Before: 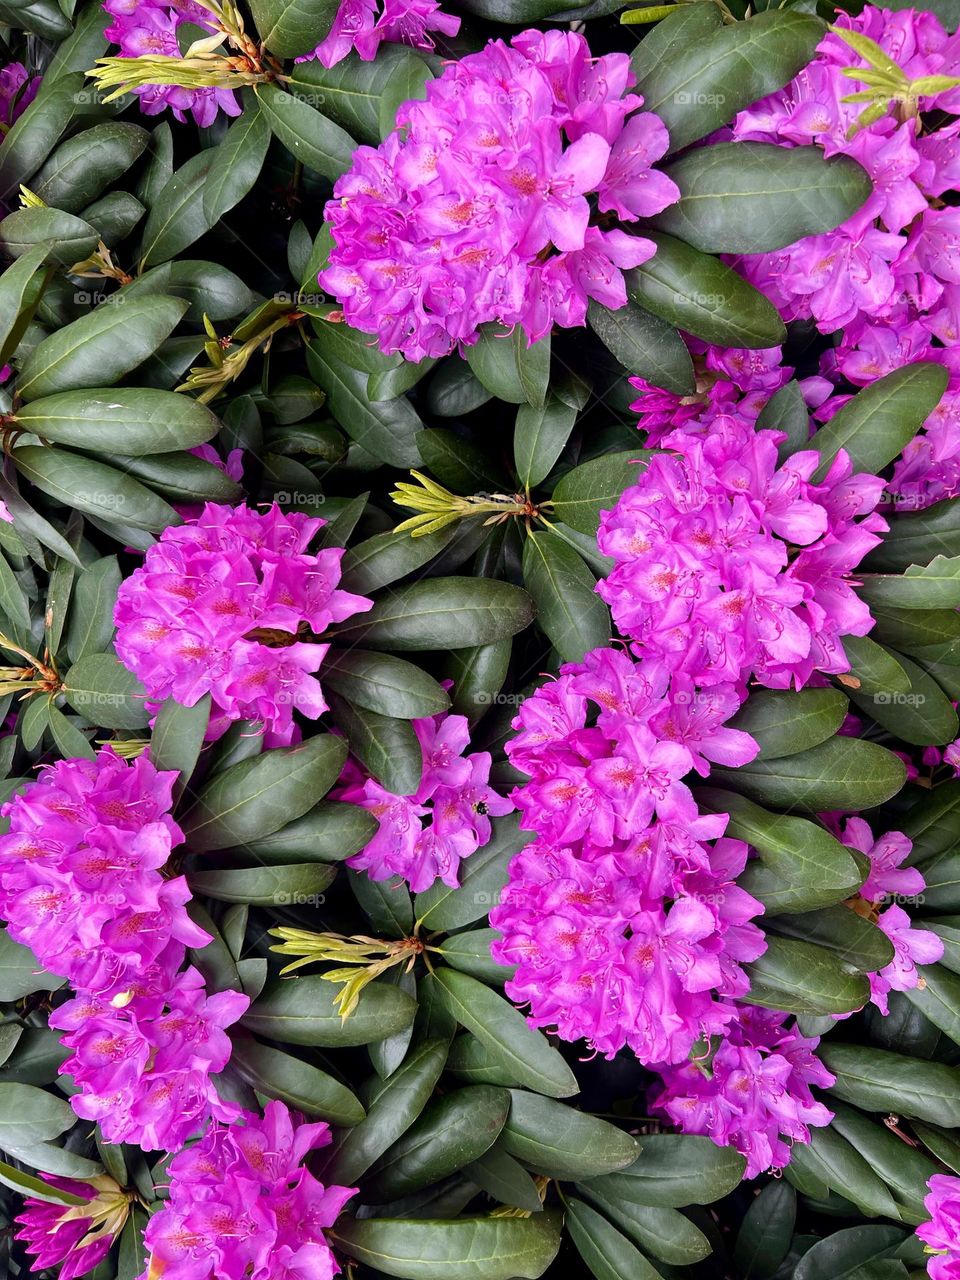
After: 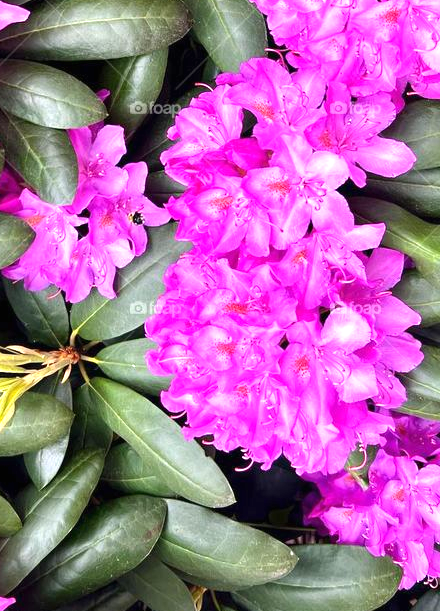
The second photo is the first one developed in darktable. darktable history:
crop: left 35.933%, top 46.155%, right 18.145%, bottom 6.068%
exposure: black level correction 0, exposure 1.001 EV, compensate highlight preservation false
